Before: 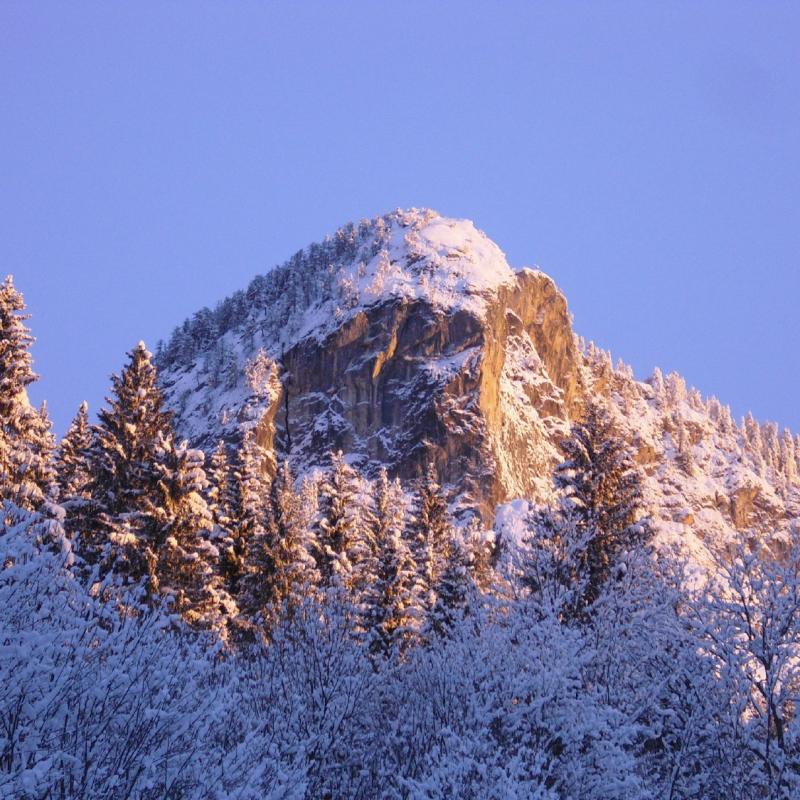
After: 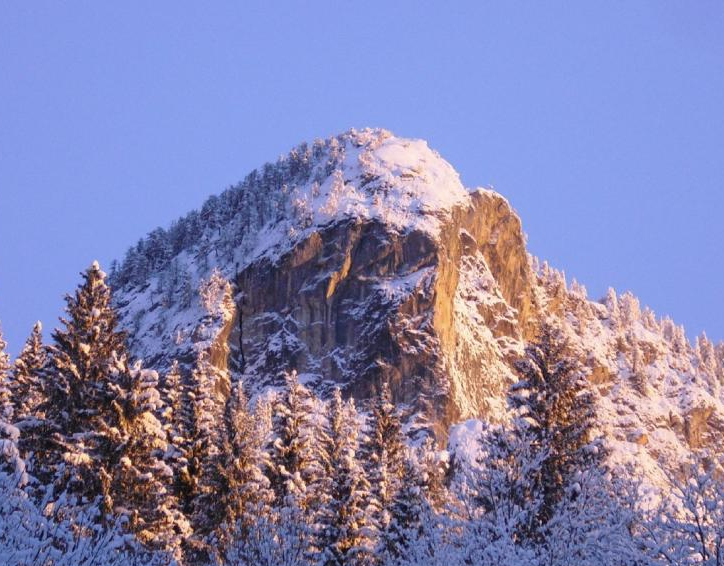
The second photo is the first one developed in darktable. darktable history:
crop: left 5.859%, top 10.035%, right 3.609%, bottom 19.186%
